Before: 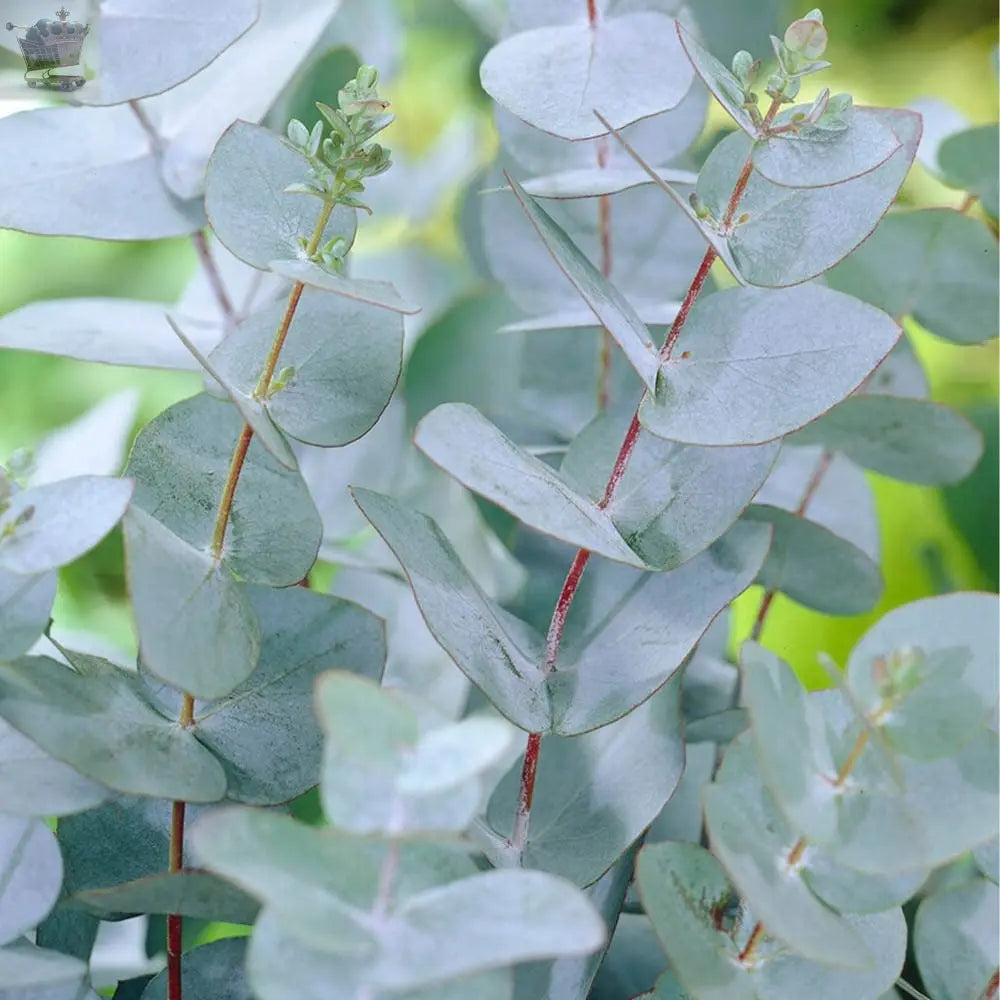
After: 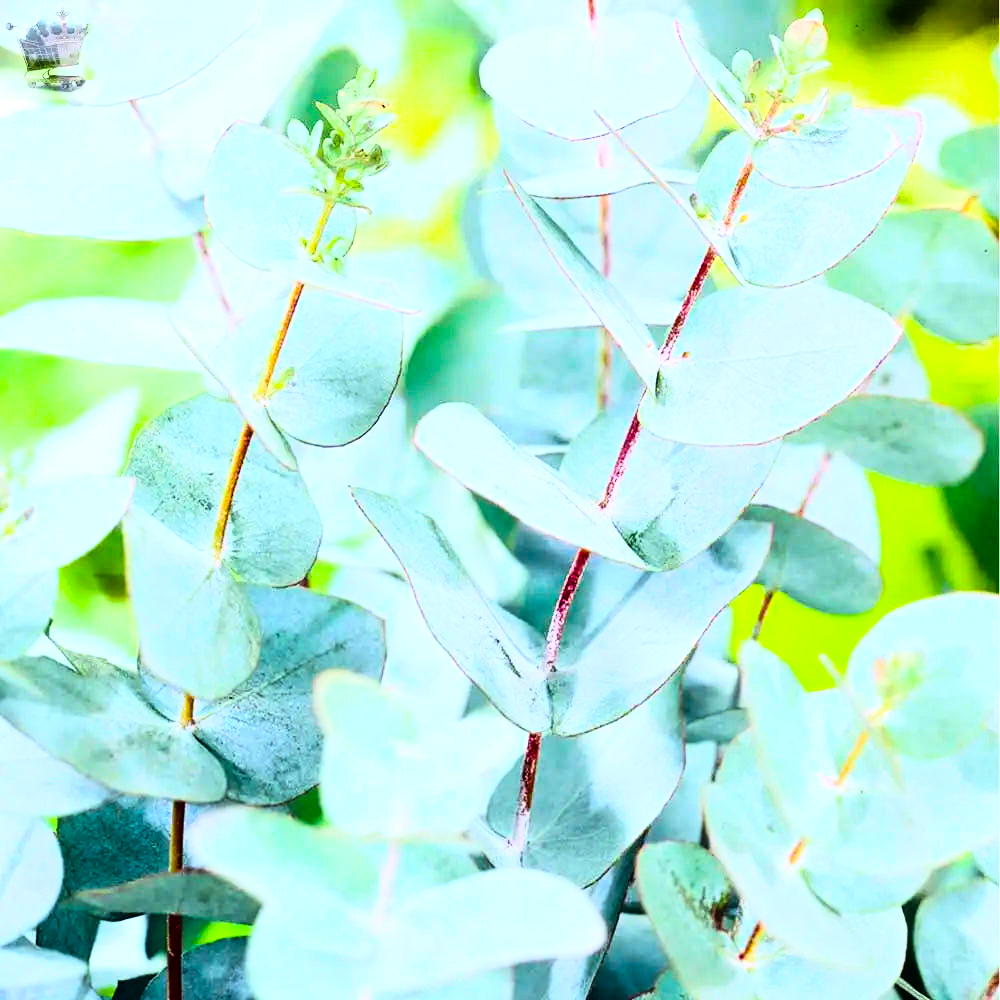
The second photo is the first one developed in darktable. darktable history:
color balance rgb: linear chroma grading › global chroma 9%, perceptual saturation grading › global saturation 36%, perceptual saturation grading › shadows 35%, perceptual brilliance grading › global brilliance 15%, perceptual brilliance grading › shadows -35%, global vibrance 15%
rgb curve: curves: ch0 [(0, 0) (0.21, 0.15) (0.24, 0.21) (0.5, 0.75) (0.75, 0.96) (0.89, 0.99) (1, 1)]; ch1 [(0, 0.02) (0.21, 0.13) (0.25, 0.2) (0.5, 0.67) (0.75, 0.9) (0.89, 0.97) (1, 1)]; ch2 [(0, 0.02) (0.21, 0.13) (0.25, 0.2) (0.5, 0.67) (0.75, 0.9) (0.89, 0.97) (1, 1)], compensate middle gray true
